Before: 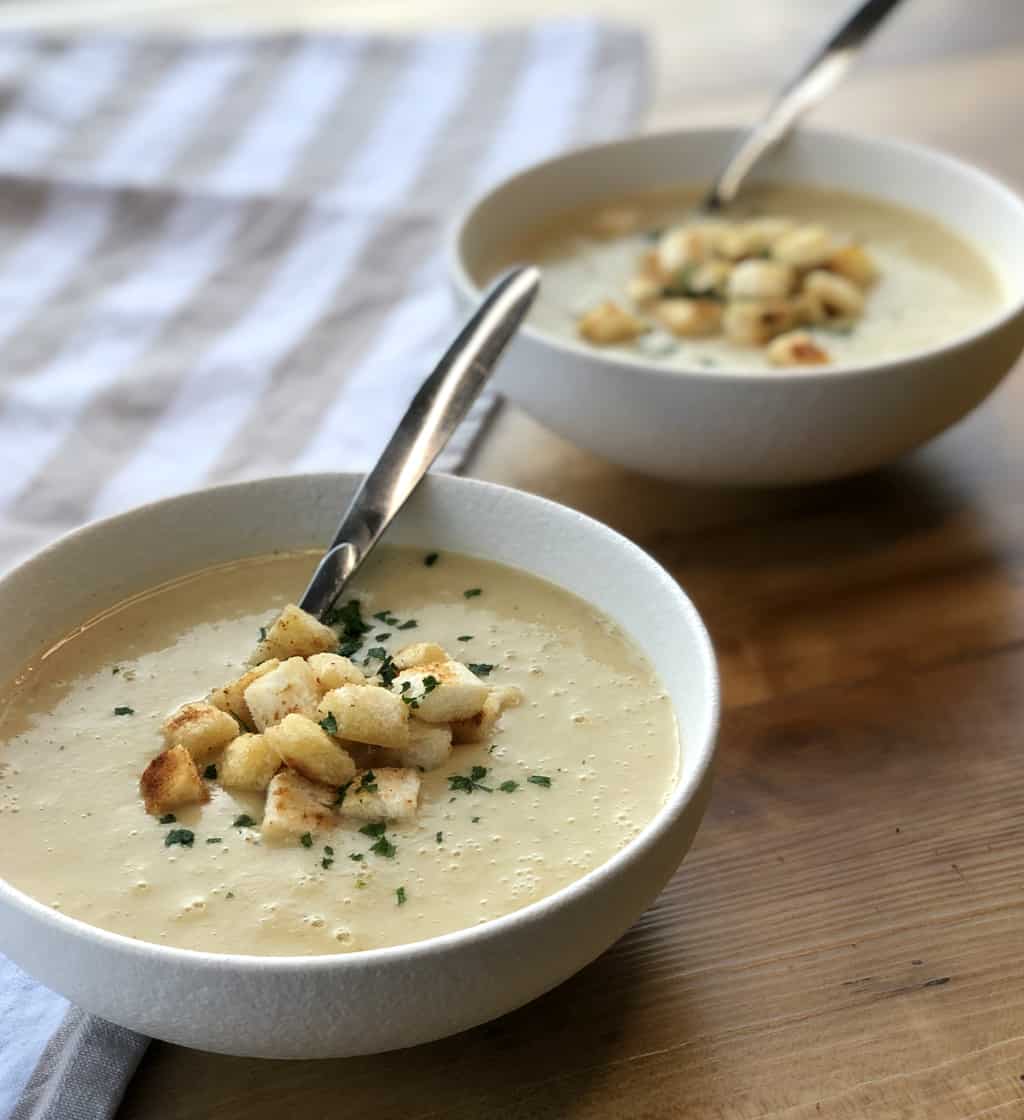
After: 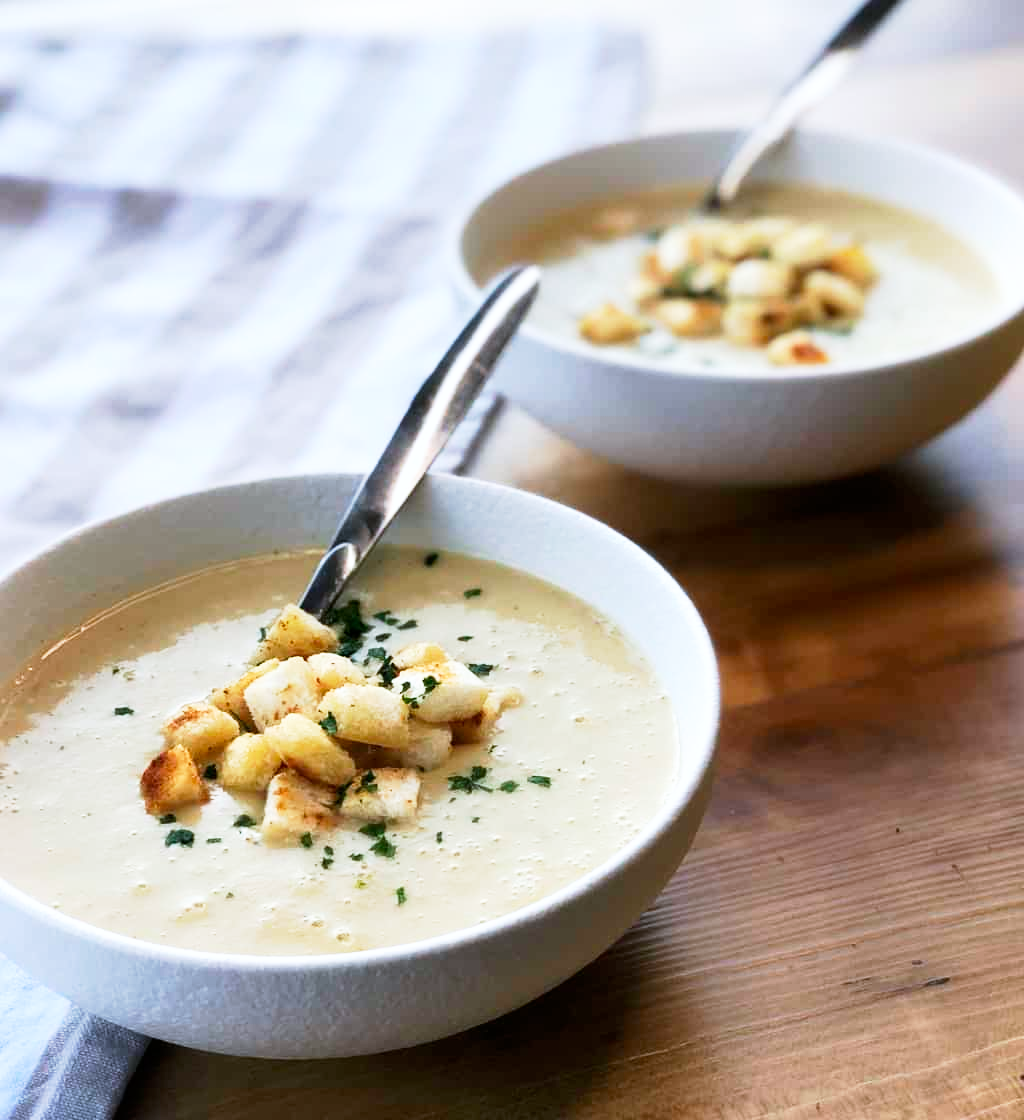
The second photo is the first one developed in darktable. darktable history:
base curve: curves: ch0 [(0, 0) (0.005, 0.002) (0.193, 0.295) (0.399, 0.664) (0.75, 0.928) (1, 1)], preserve colors none
color calibration: illuminant as shot in camera, x 0.369, y 0.382, temperature 4314.66 K
